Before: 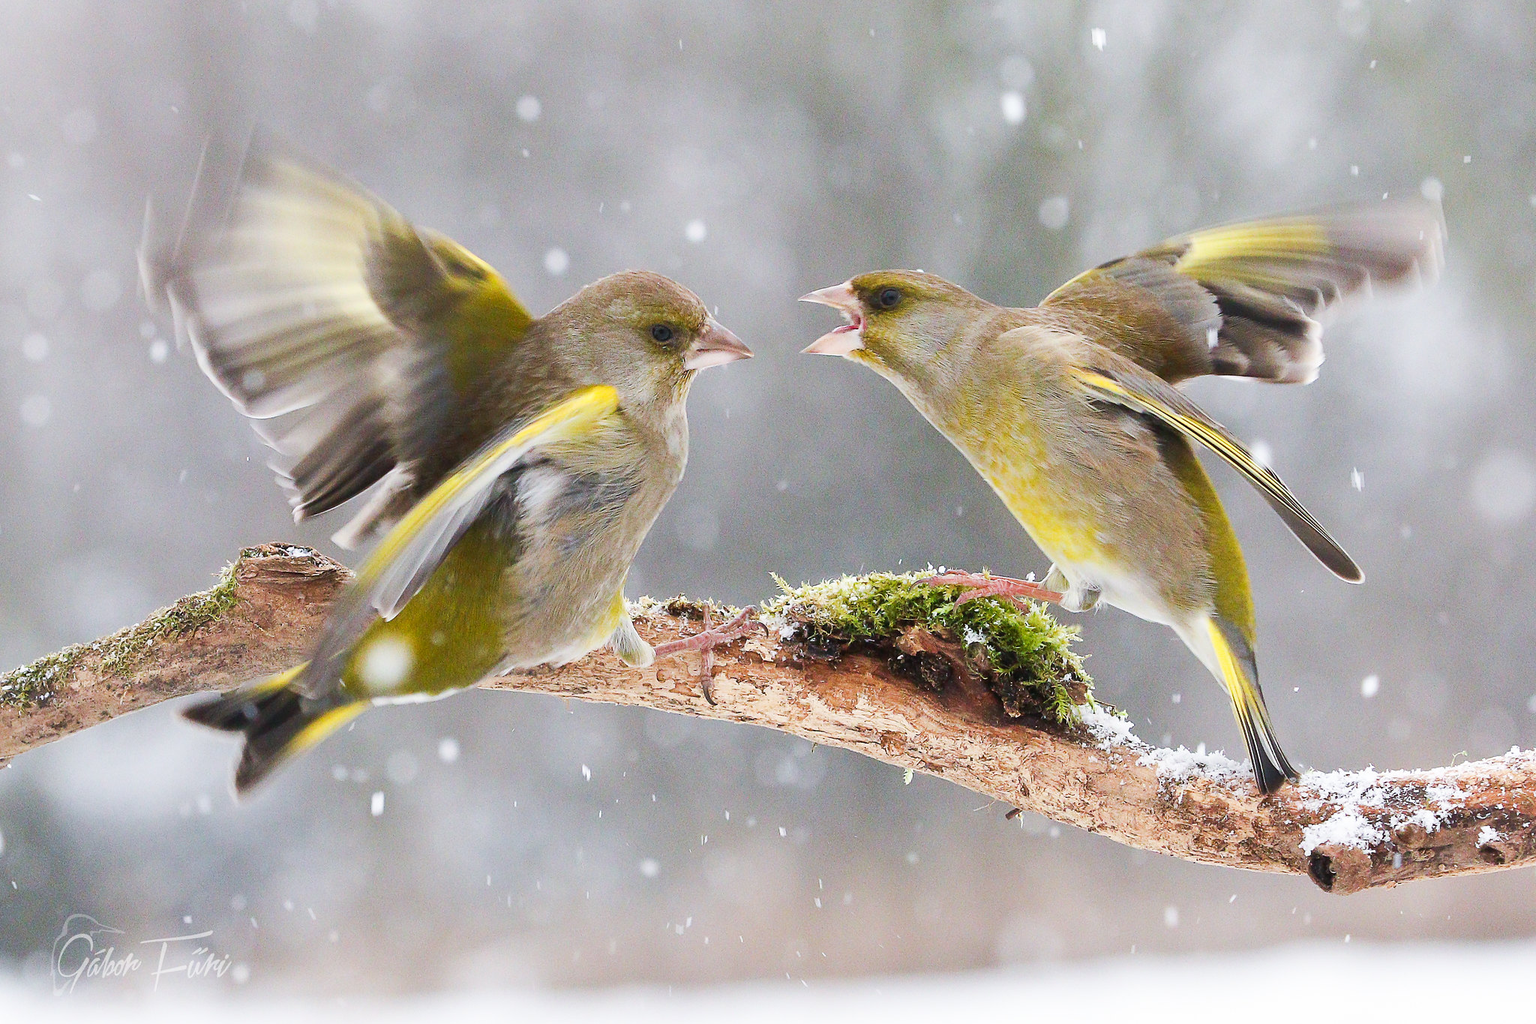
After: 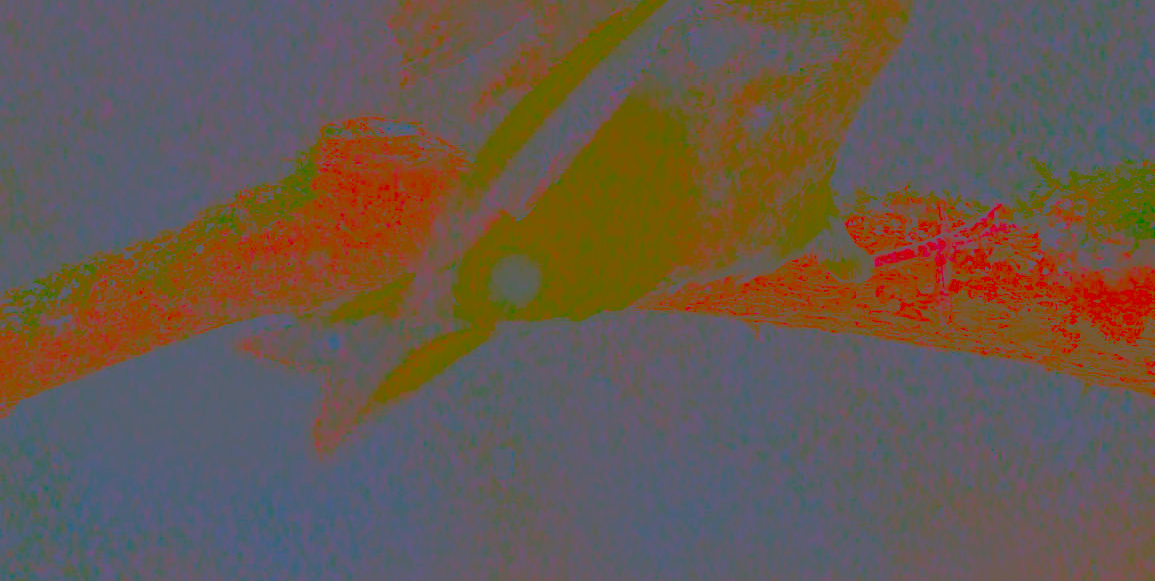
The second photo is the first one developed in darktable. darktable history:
color balance rgb: perceptual saturation grading › global saturation 20%, global vibrance 20%
contrast brightness saturation: contrast -0.99, brightness -0.17, saturation 0.75
crop: top 44.483%, right 43.593%, bottom 12.892%
tone equalizer: -8 EV 0.001 EV, -7 EV -0.002 EV, -6 EV 0.002 EV, -5 EV -0.03 EV, -4 EV -0.116 EV, -3 EV -0.169 EV, -2 EV 0.24 EV, -1 EV 0.702 EV, +0 EV 0.493 EV
